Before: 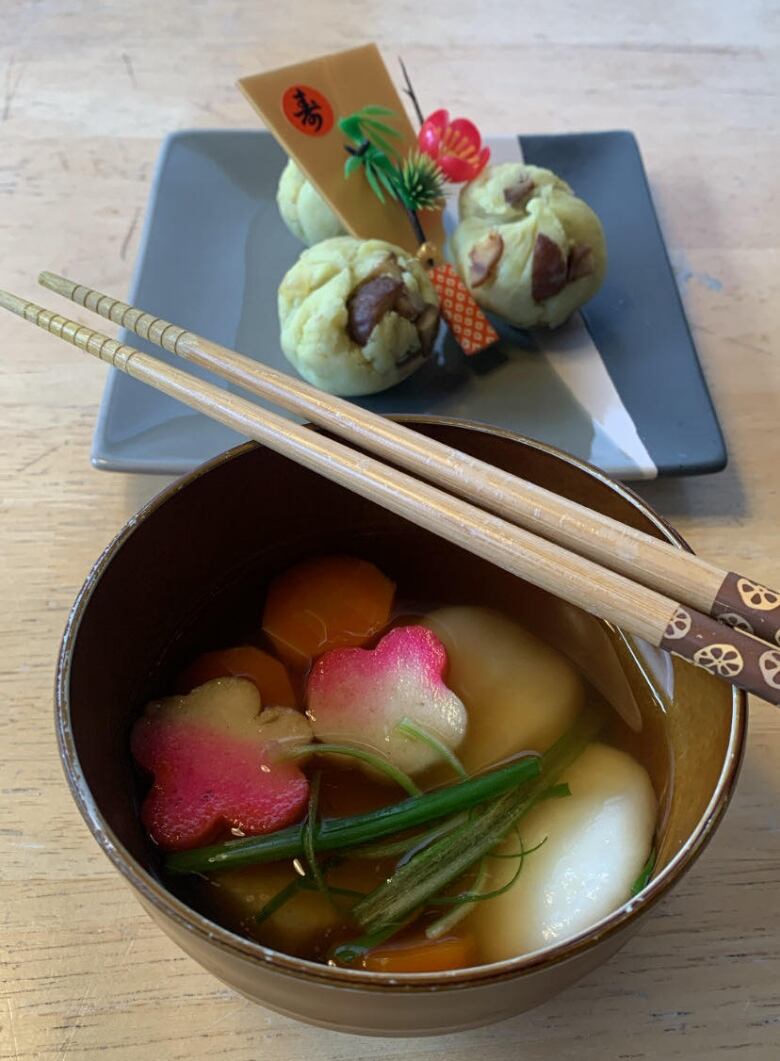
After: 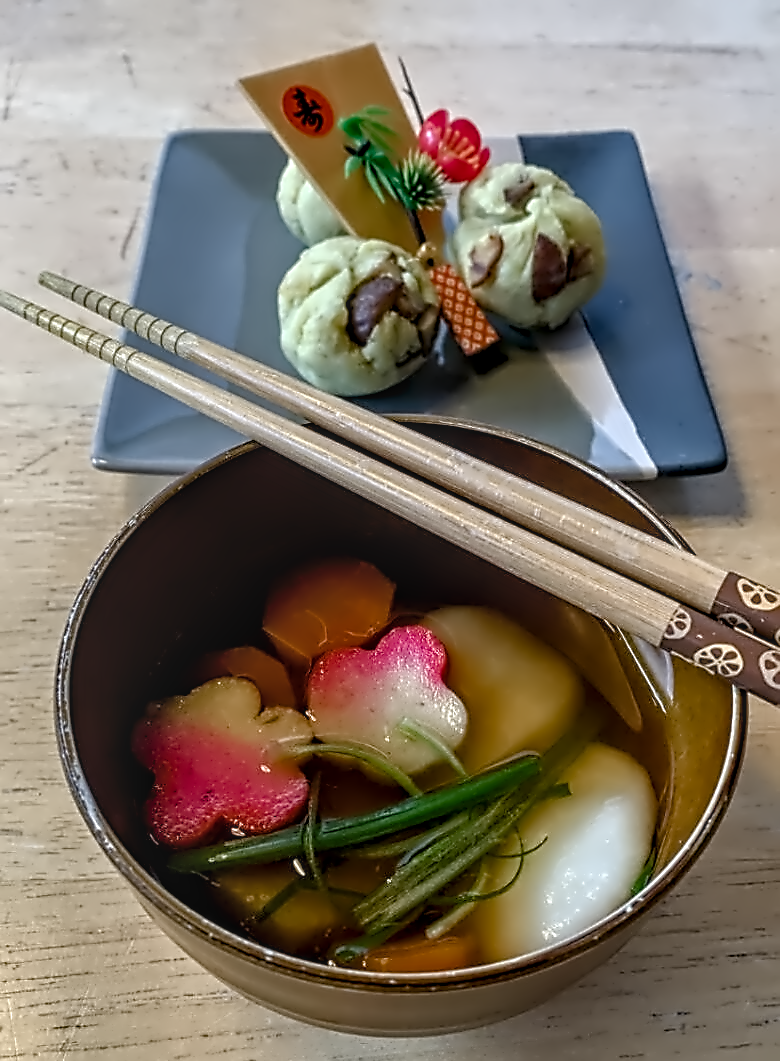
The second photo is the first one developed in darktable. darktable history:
contrast equalizer "denoise & sharpen": octaves 7, y [[0.5, 0.542, 0.583, 0.625, 0.667, 0.708], [0.5 ×6], [0.5 ×6], [0, 0.033, 0.067, 0.1, 0.133, 0.167], [0, 0.05, 0.1, 0.15, 0.2, 0.25]]
denoise (profiled): preserve shadows 1.35, scattering 0.011, a [-1, 0, 0], compensate highlight preservation false
sharpen "sharpen": on, module defaults
color balance rgb "basic colorfulness: natural skin": perceptual saturation grading › global saturation 20%, perceptual saturation grading › highlights -50%, perceptual saturation grading › shadows 30%
local contrast "clarity": highlights 0%, shadows 0%, detail 133%
